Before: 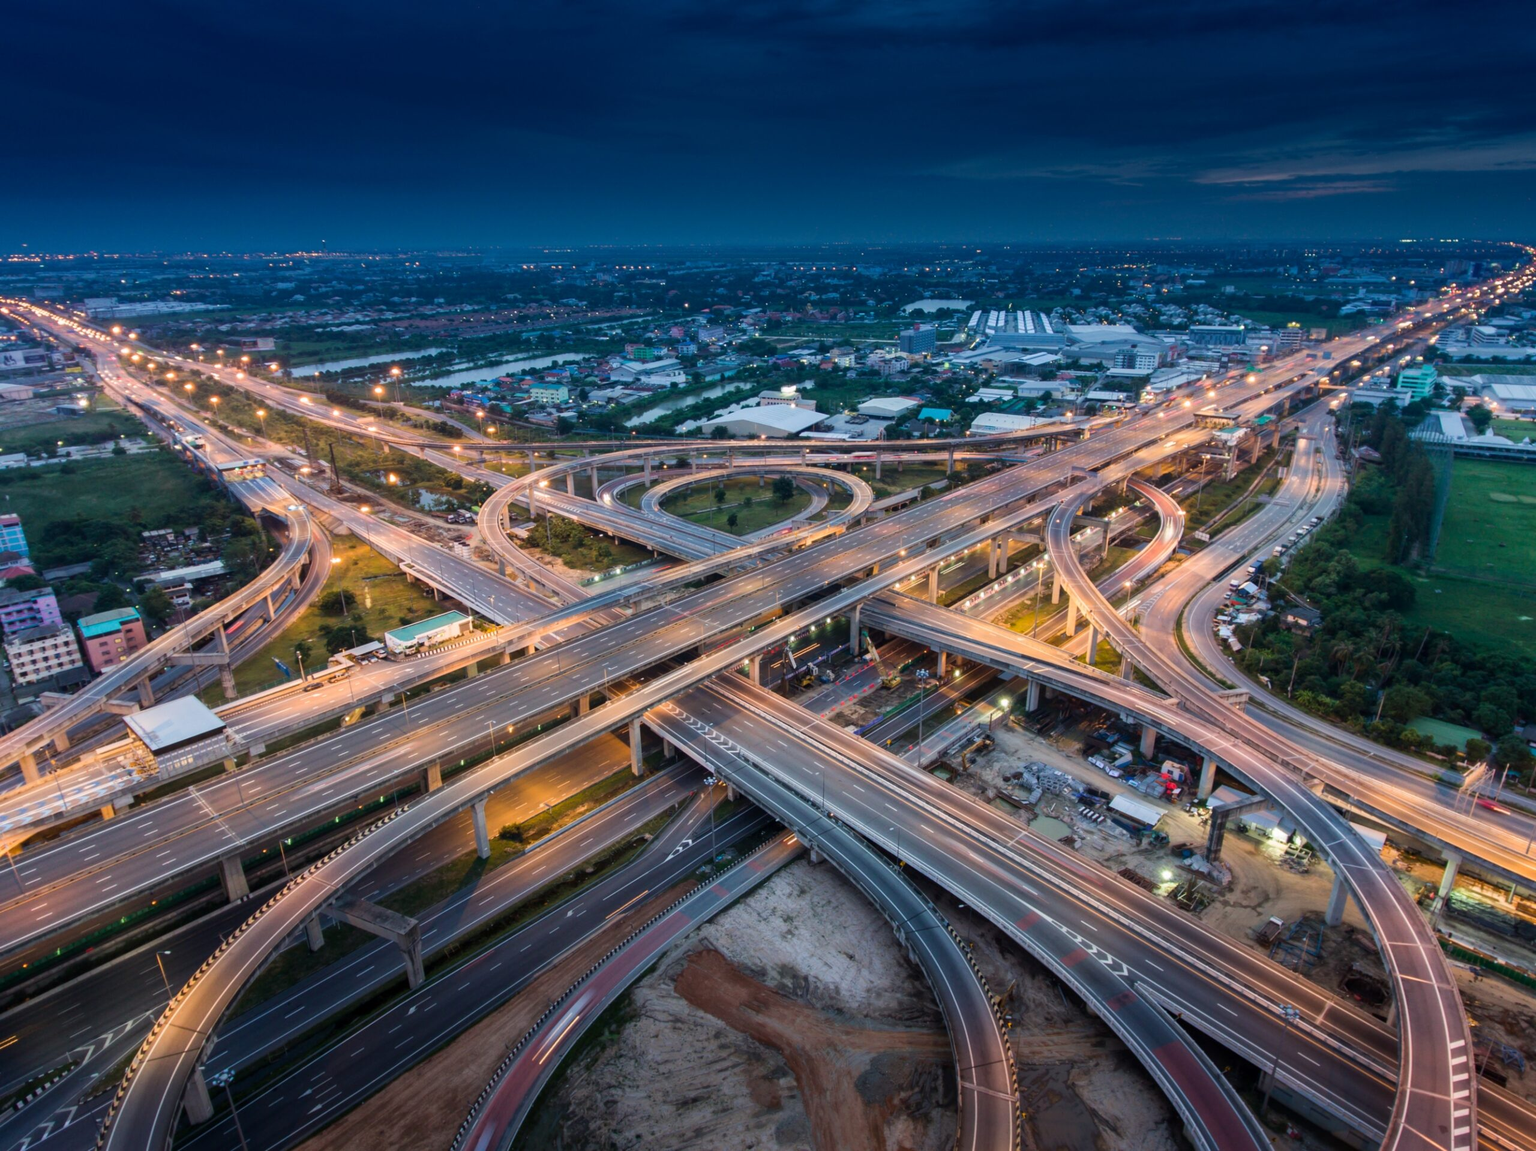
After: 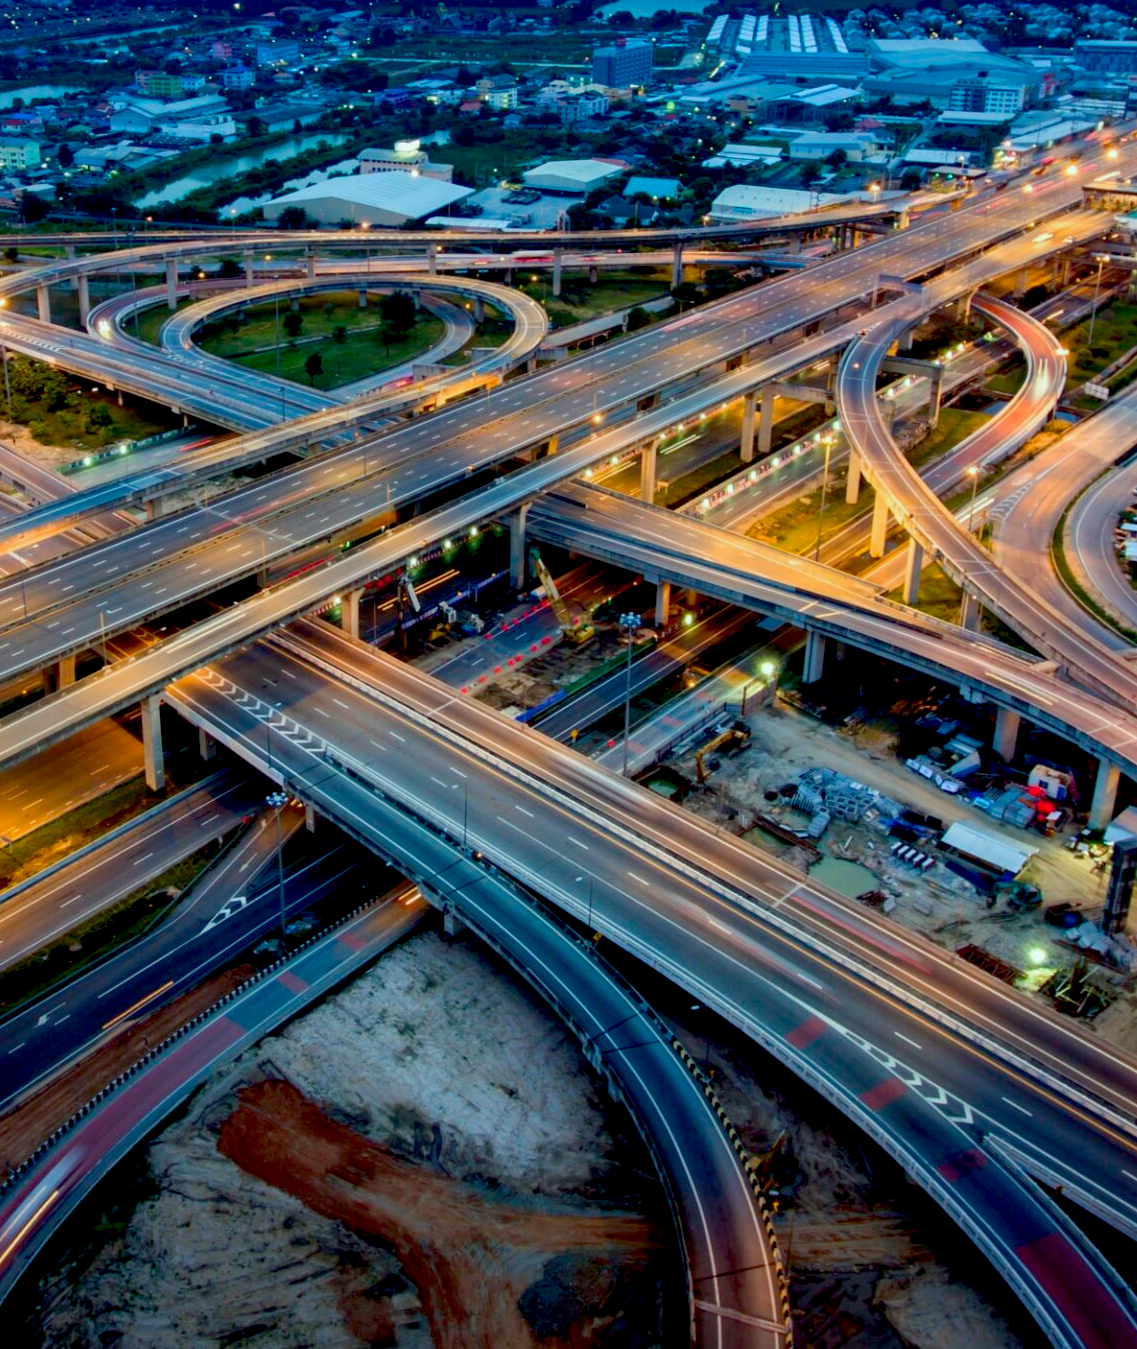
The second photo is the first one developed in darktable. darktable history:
crop: left 35.432%, top 26.233%, right 20.145%, bottom 3.432%
exposure: black level correction 0.029, exposure -0.073 EV, compensate highlight preservation false
color correction: highlights a* -7.33, highlights b* 1.26, shadows a* -3.55, saturation 1.4
